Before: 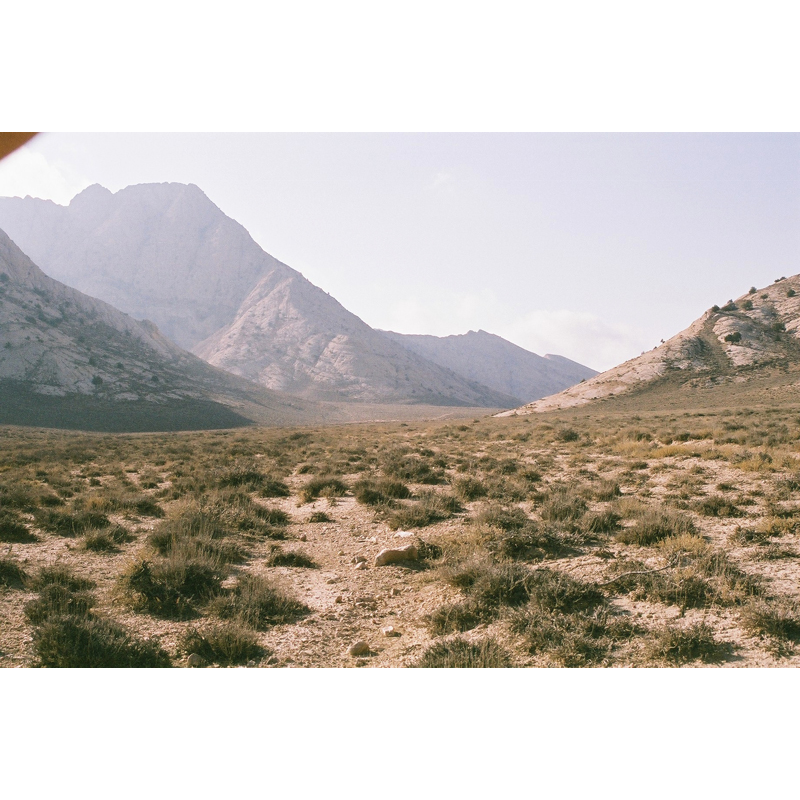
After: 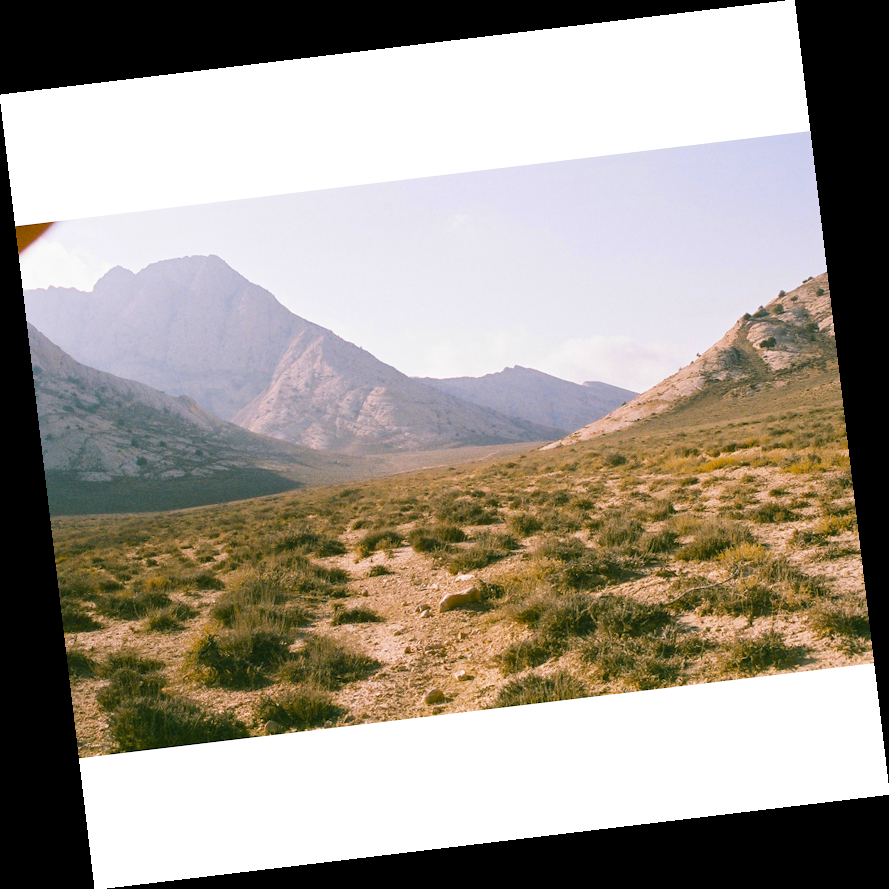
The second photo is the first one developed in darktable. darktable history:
rotate and perspective: rotation -6.83°, automatic cropping off
color balance rgb: linear chroma grading › global chroma 15%, perceptual saturation grading › global saturation 30%
